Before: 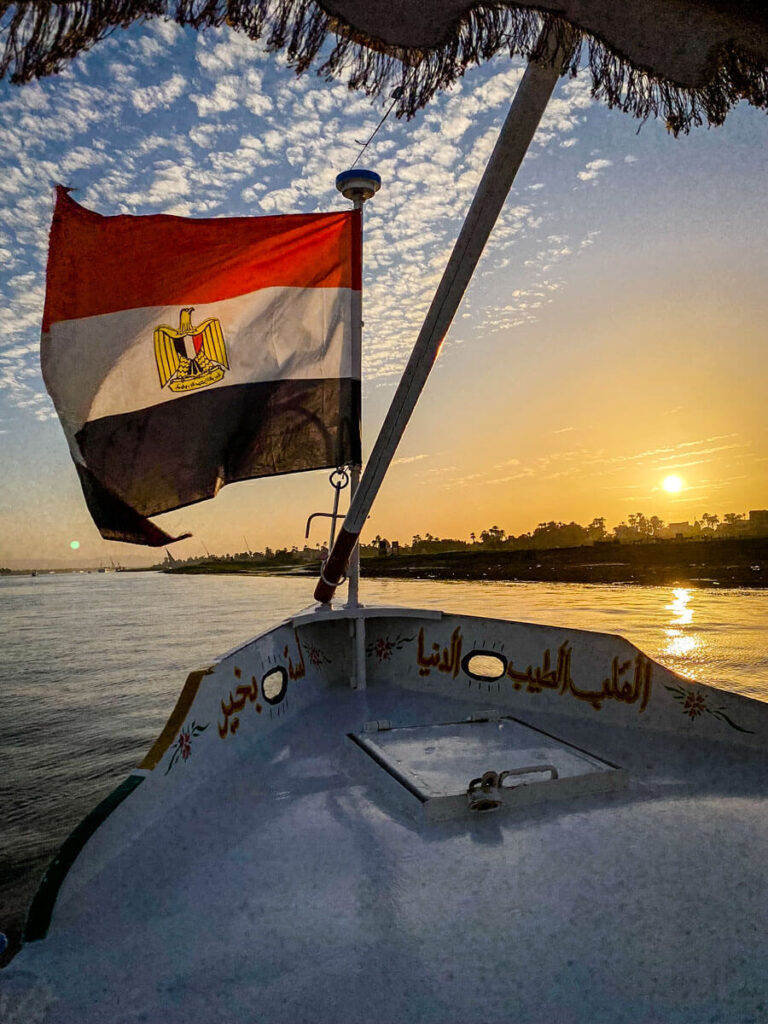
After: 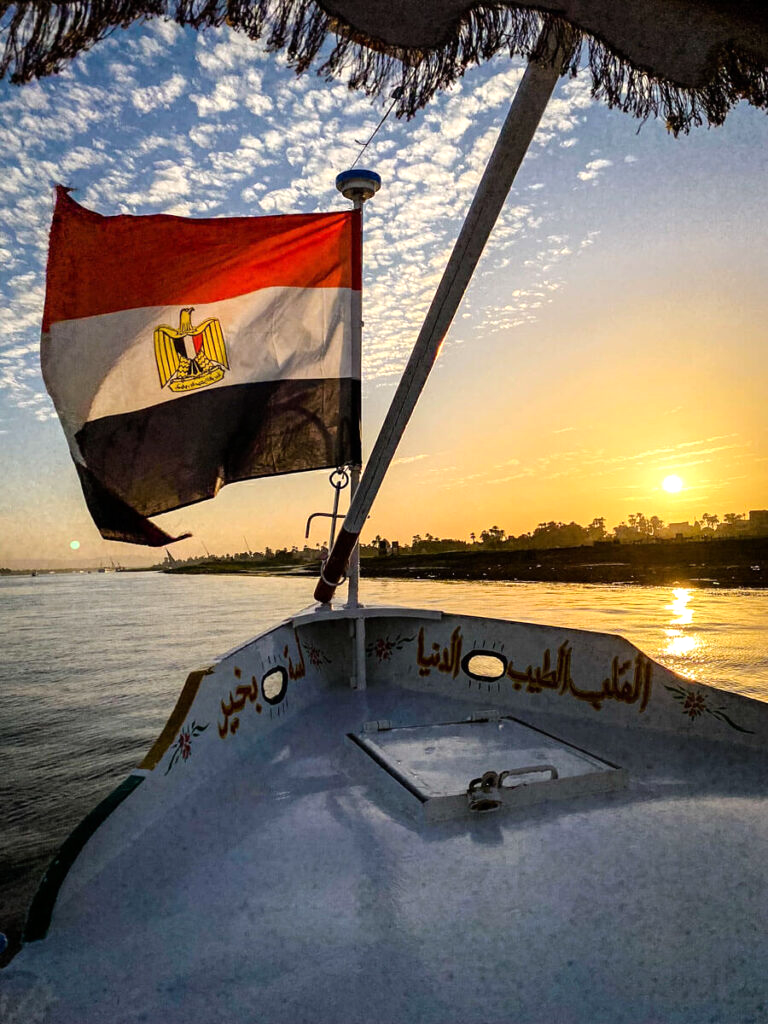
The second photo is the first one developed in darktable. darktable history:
tone equalizer: -8 EV -0.41 EV, -7 EV -0.422 EV, -6 EV -0.329 EV, -5 EV -0.242 EV, -3 EV 0.233 EV, -2 EV 0.355 EV, -1 EV 0.392 EV, +0 EV 0.438 EV
